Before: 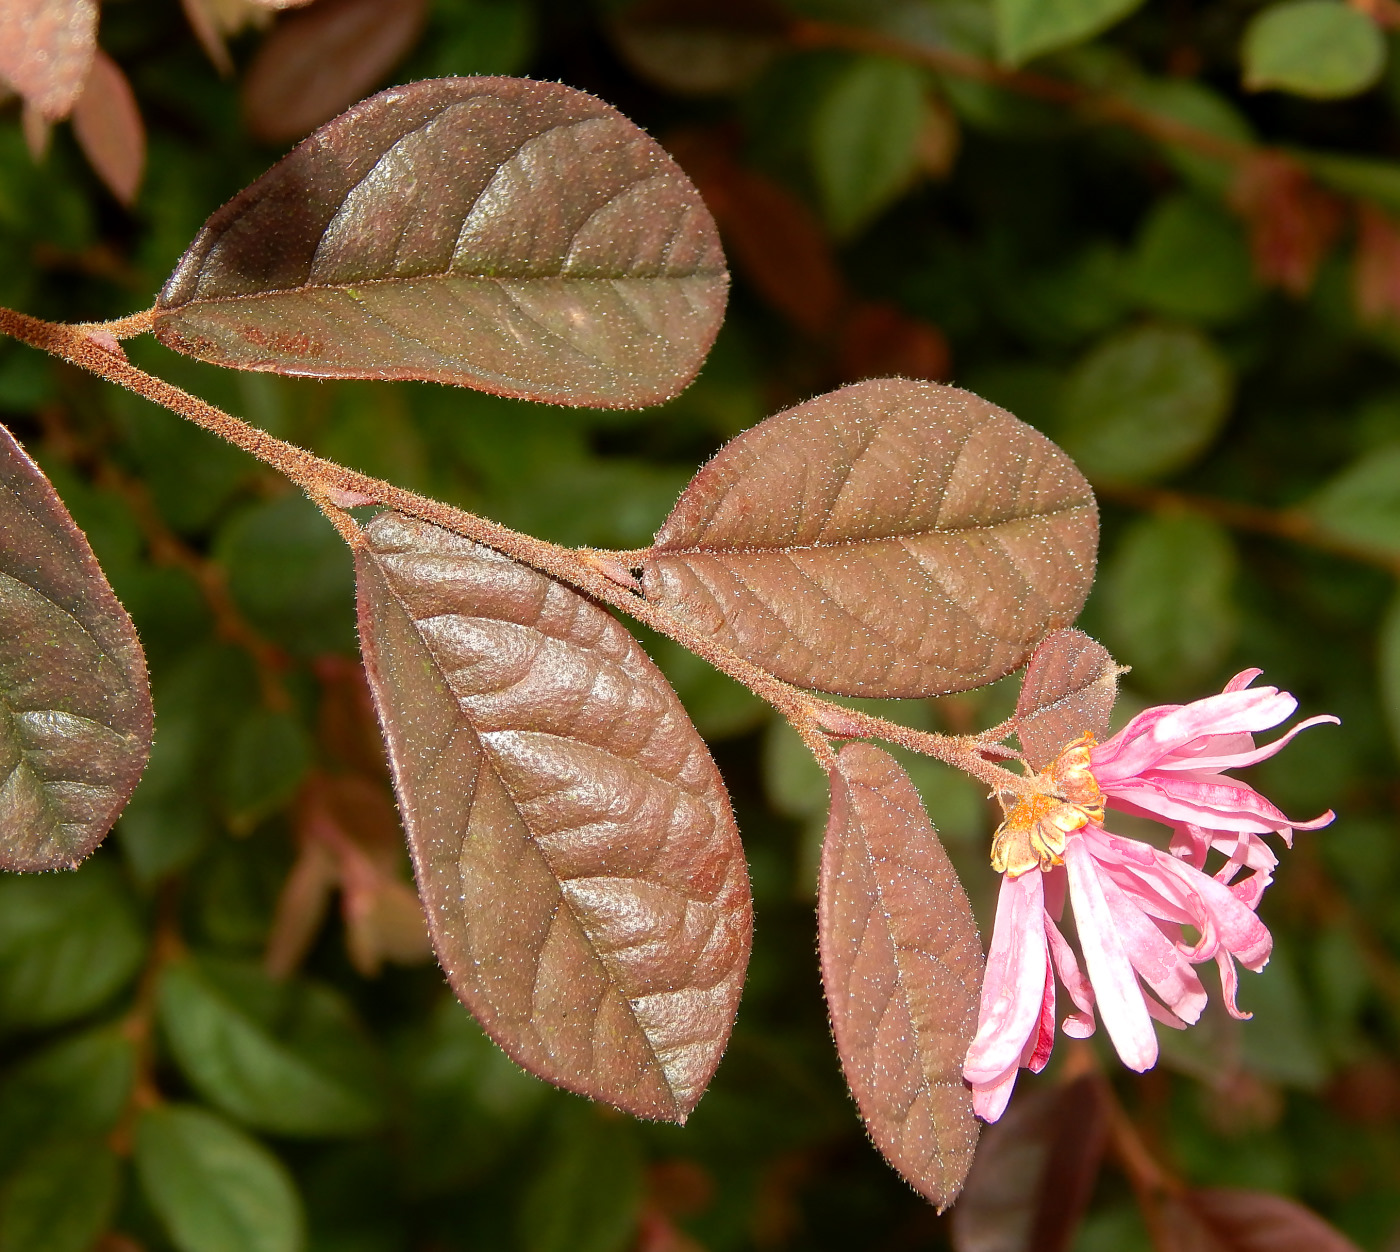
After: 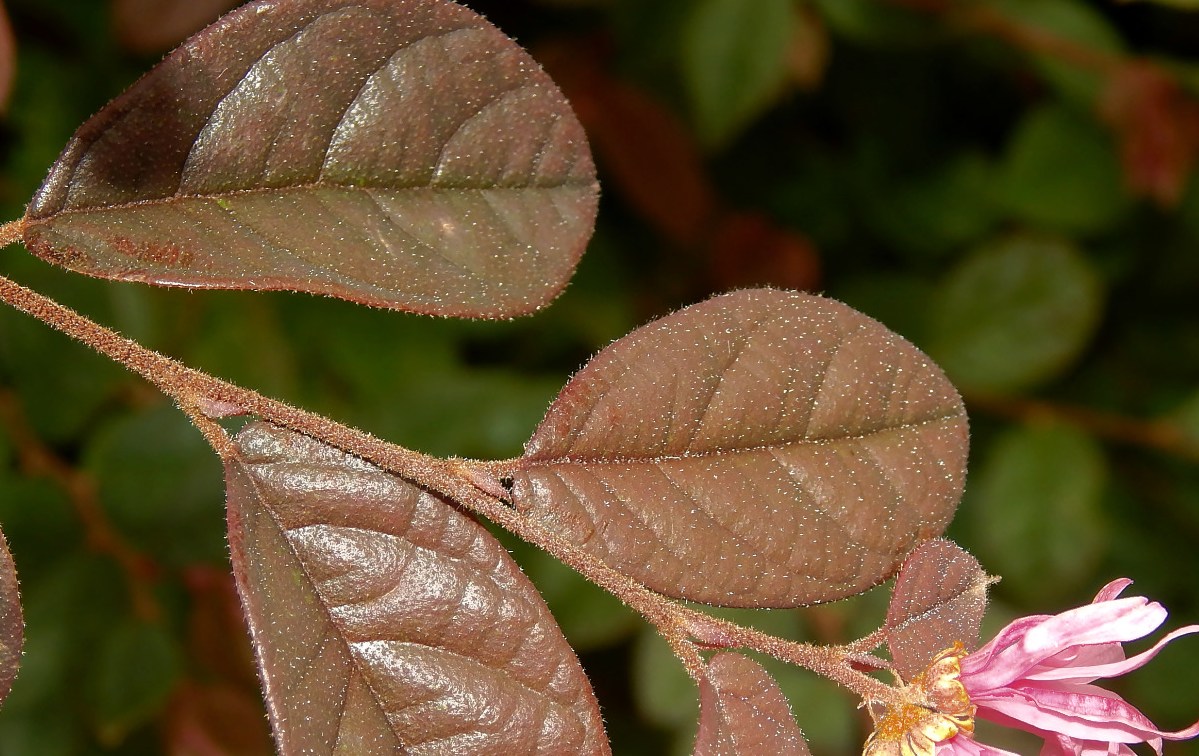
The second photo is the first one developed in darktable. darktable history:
crop and rotate: left 9.345%, top 7.22%, right 4.982%, bottom 32.331%
tone curve: curves: ch0 [(0, 0) (0.48, 0.431) (0.7, 0.609) (0.864, 0.854) (1, 1)]
base curve: curves: ch0 [(0, 0) (0.472, 0.455) (1, 1)], preserve colors none
white balance: red 1, blue 1
